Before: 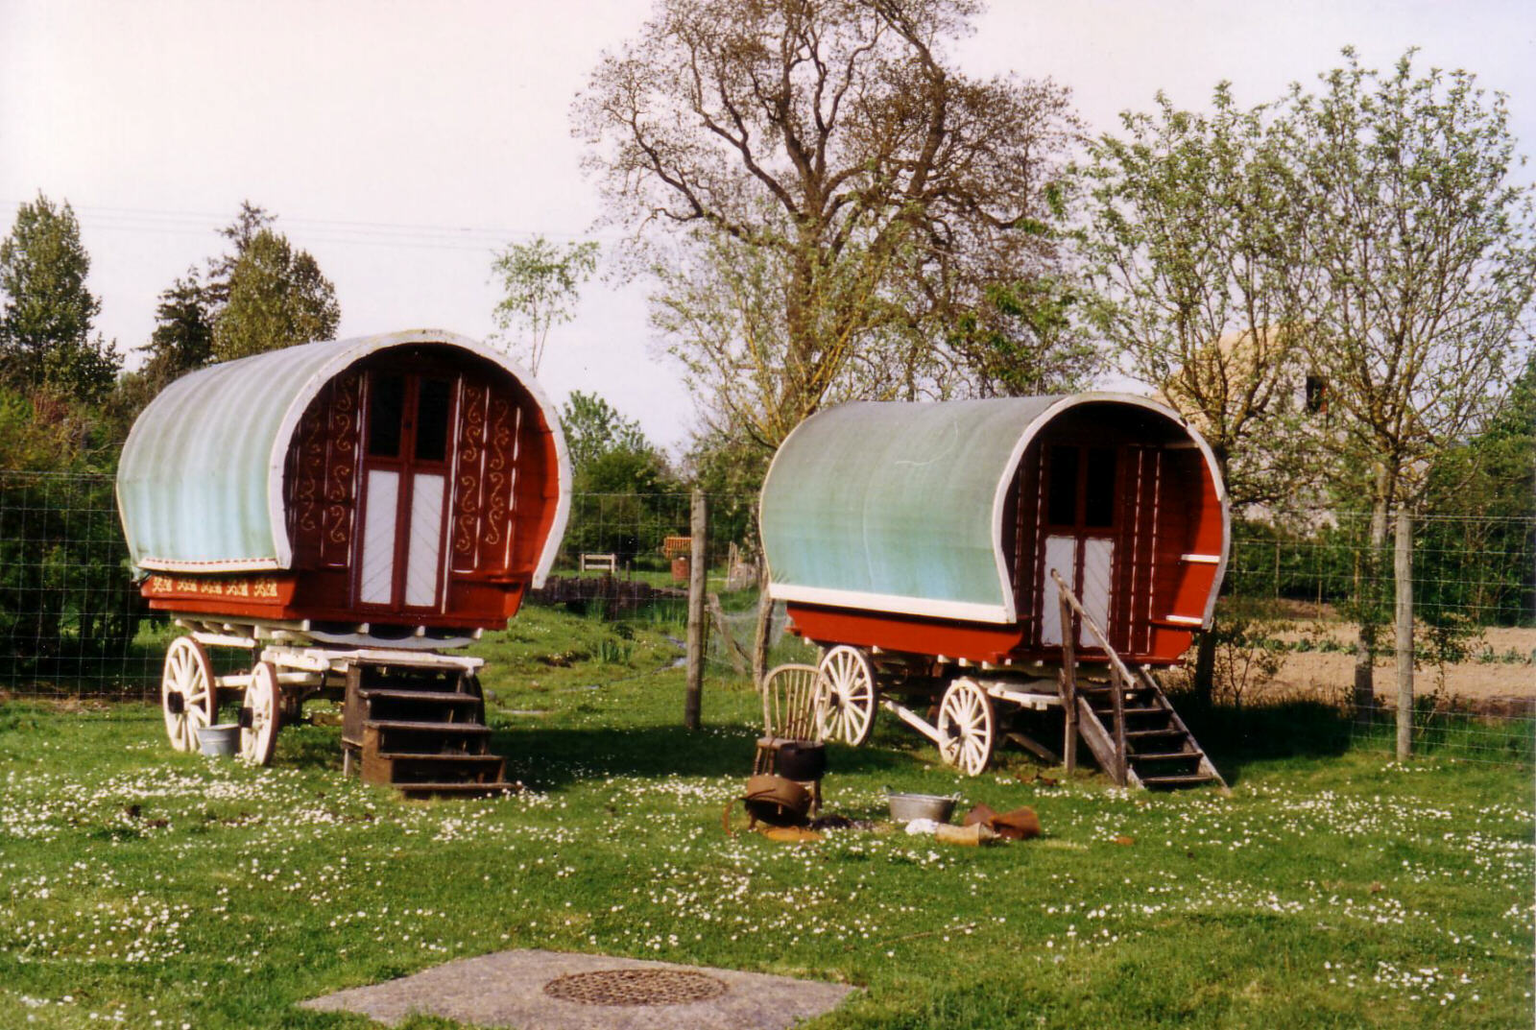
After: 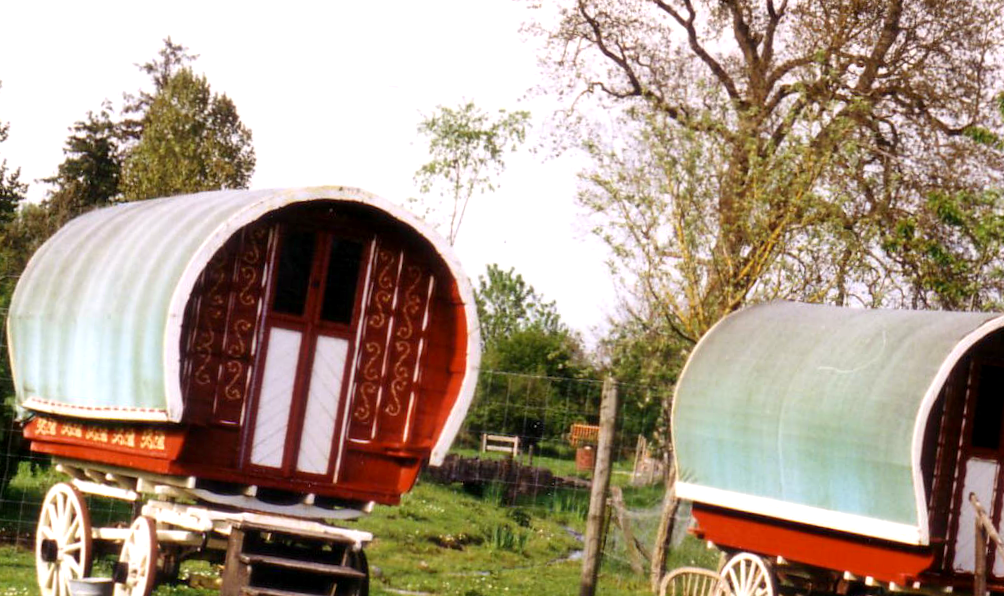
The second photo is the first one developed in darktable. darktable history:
exposure: black level correction 0.001, exposure 0.499 EV, compensate highlight preservation false
crop and rotate: angle -5.07°, left 2.038%, top 6.908%, right 27.191%, bottom 30.446%
